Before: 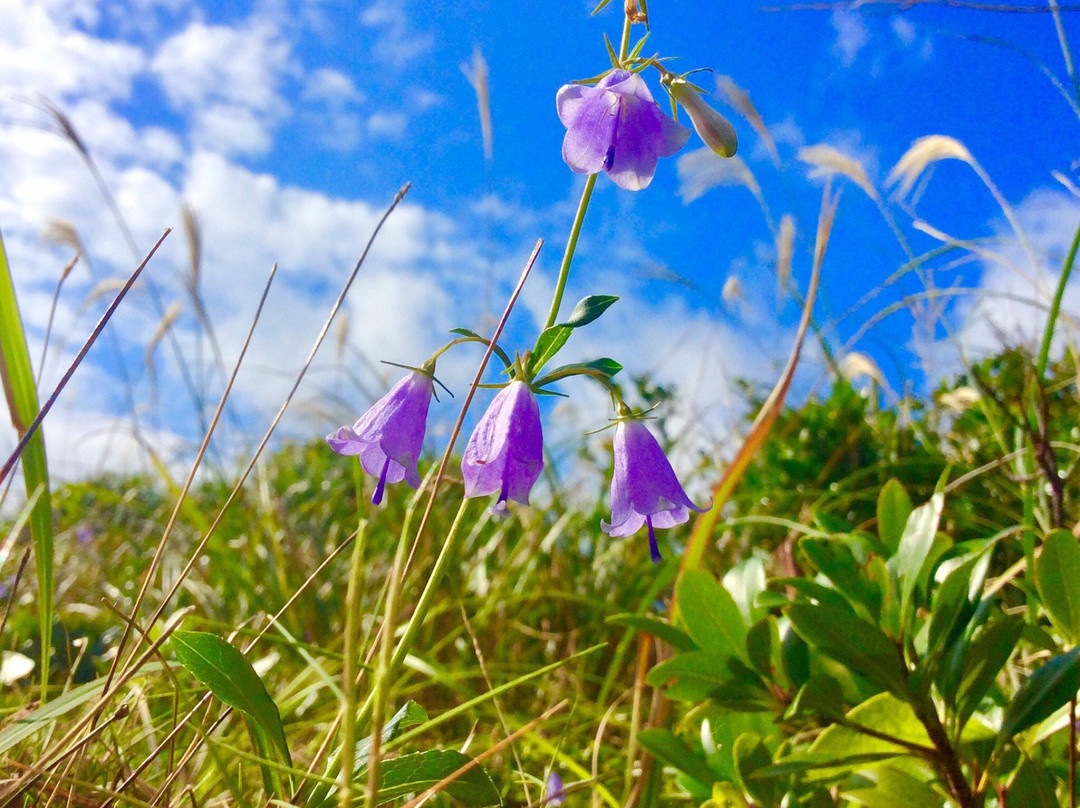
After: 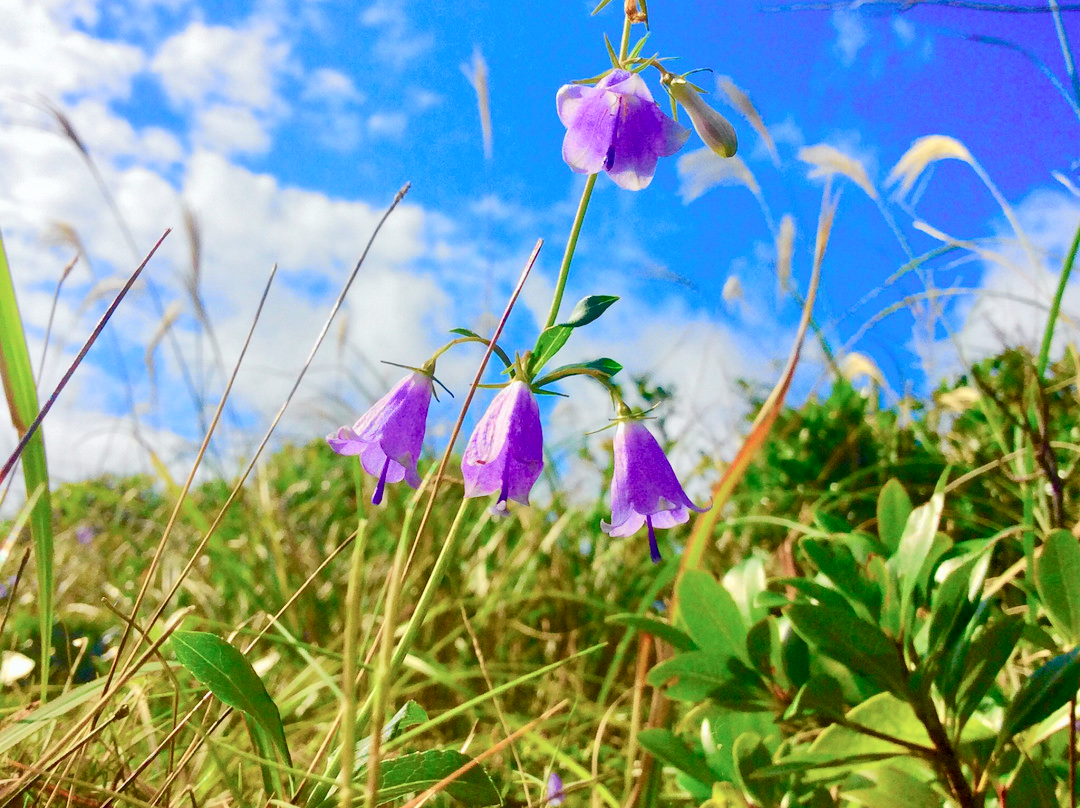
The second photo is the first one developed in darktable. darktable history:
tone curve: curves: ch0 [(0, 0) (0.037, 0.011) (0.131, 0.108) (0.279, 0.279) (0.476, 0.554) (0.617, 0.693) (0.704, 0.77) (0.813, 0.852) (0.916, 0.924) (1, 0.993)]; ch1 [(0, 0) (0.318, 0.278) (0.444, 0.427) (0.493, 0.492) (0.508, 0.502) (0.534, 0.529) (0.562, 0.563) (0.626, 0.662) (0.746, 0.764) (1, 1)]; ch2 [(0, 0) (0.316, 0.292) (0.381, 0.37) (0.423, 0.448) (0.476, 0.492) (0.502, 0.498) (0.522, 0.518) (0.533, 0.532) (0.586, 0.631) (0.634, 0.663) (0.7, 0.7) (0.861, 0.808) (1, 0.951)], color space Lab, independent channels, preserve colors none
